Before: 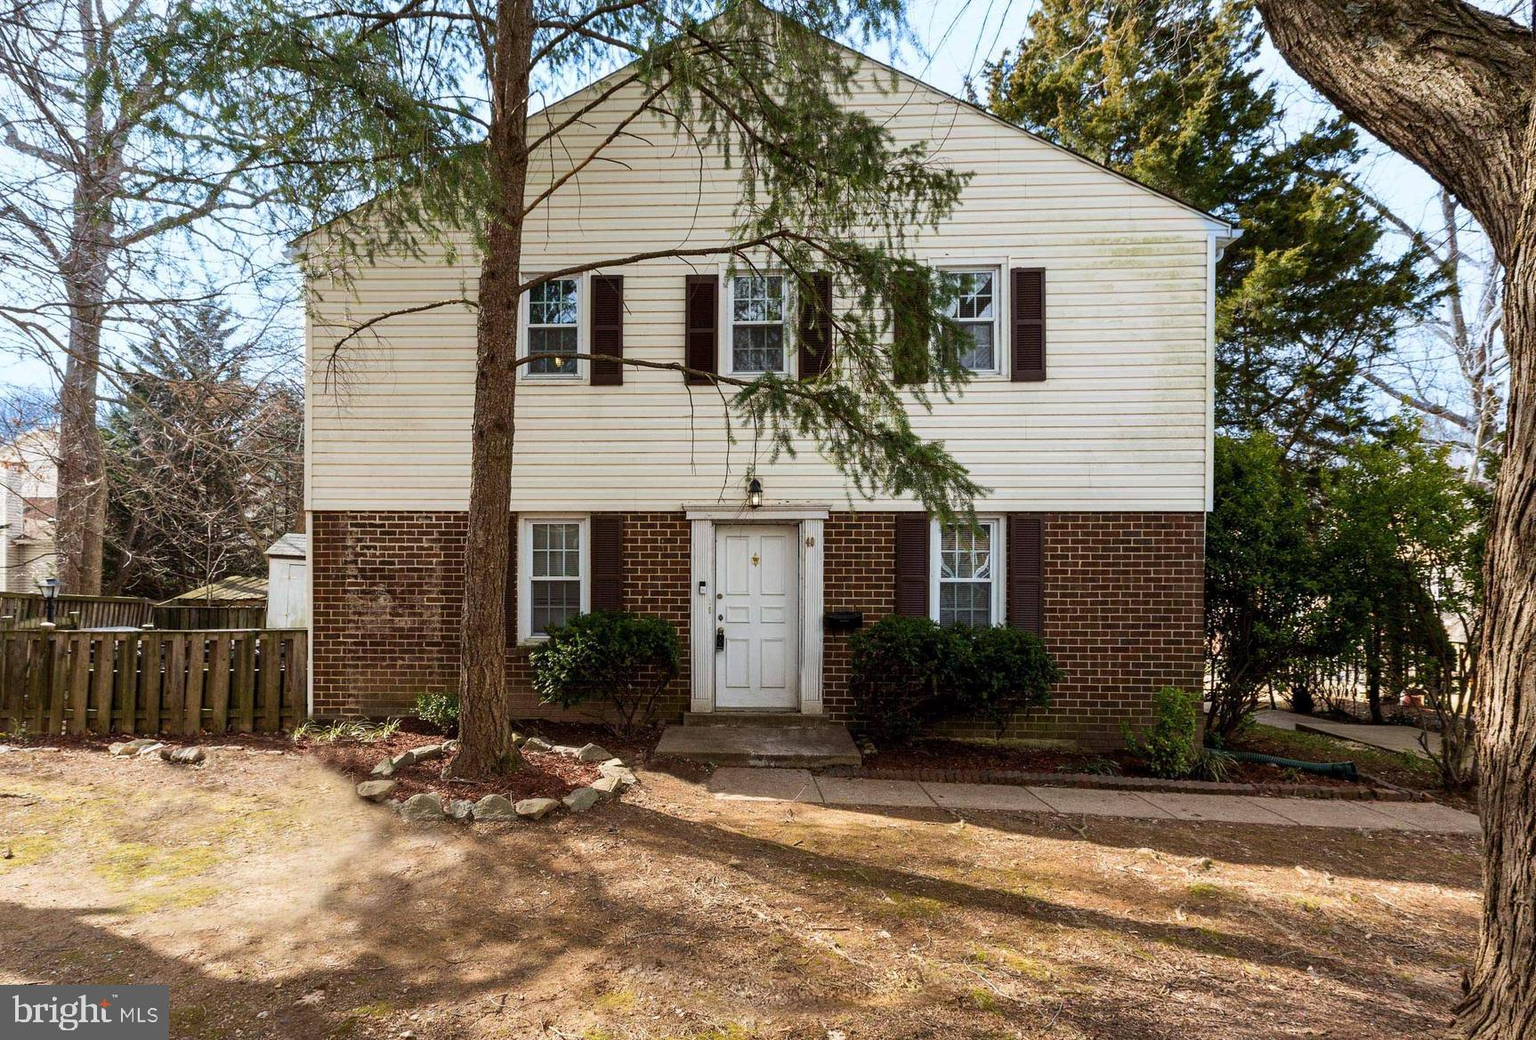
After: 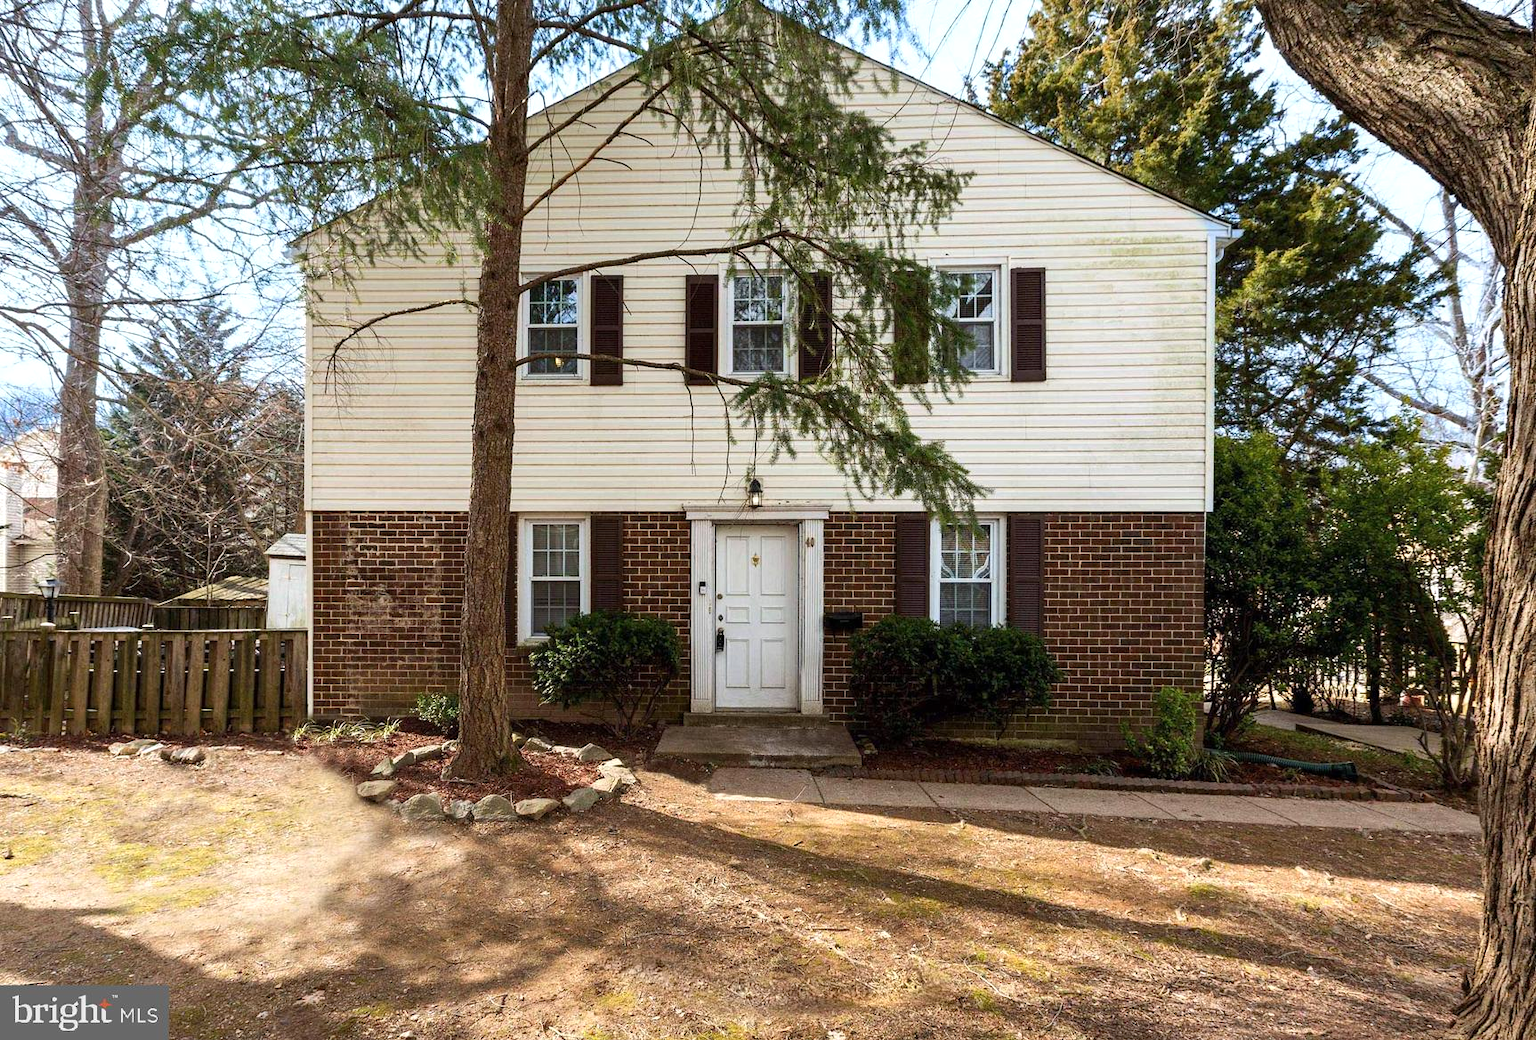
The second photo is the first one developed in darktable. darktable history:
exposure: exposure 0.251 EV, compensate highlight preservation false
